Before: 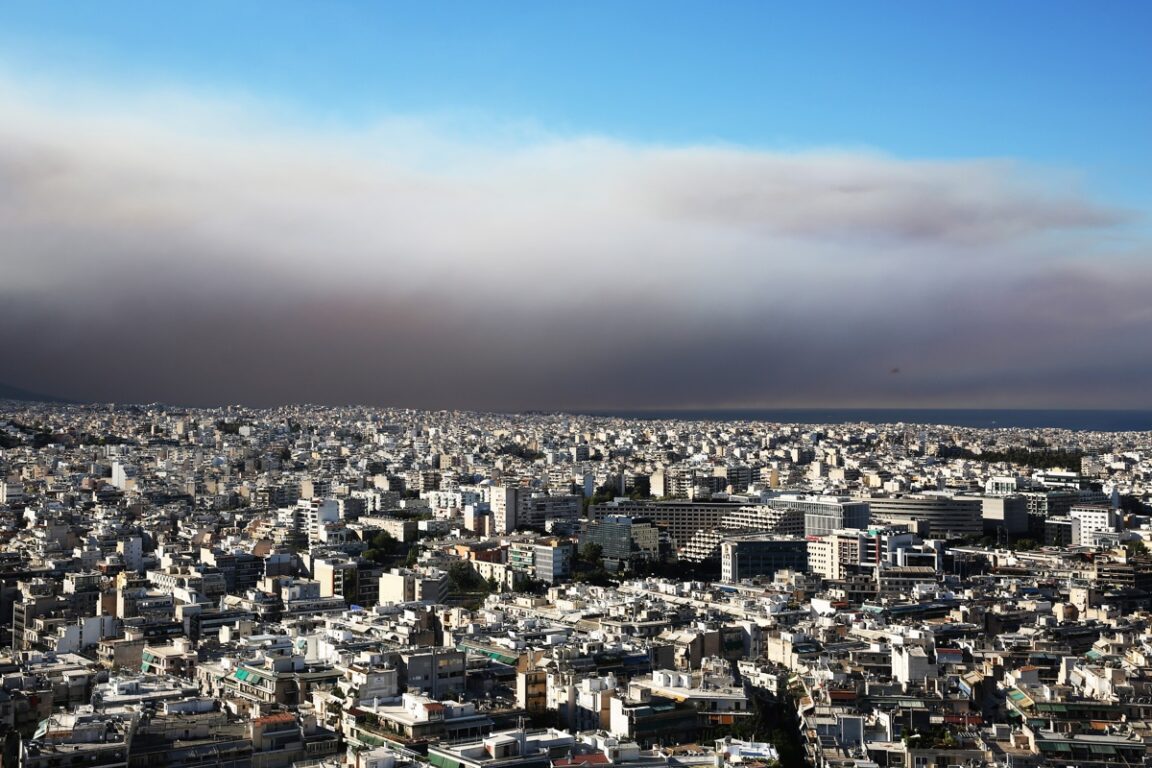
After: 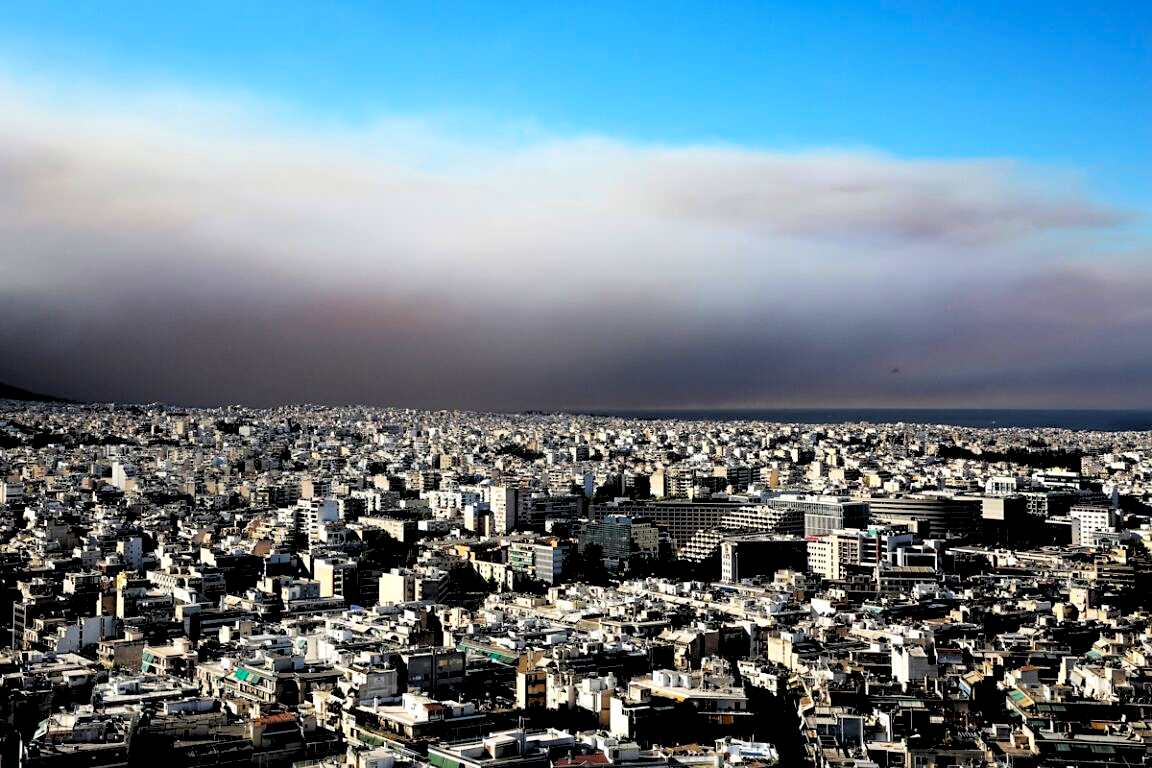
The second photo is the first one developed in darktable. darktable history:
color balance rgb: perceptual saturation grading › global saturation 25%, global vibrance 20%
rgb levels: levels [[0.029, 0.461, 0.922], [0, 0.5, 1], [0, 0.5, 1]]
sharpen: amount 0.2
